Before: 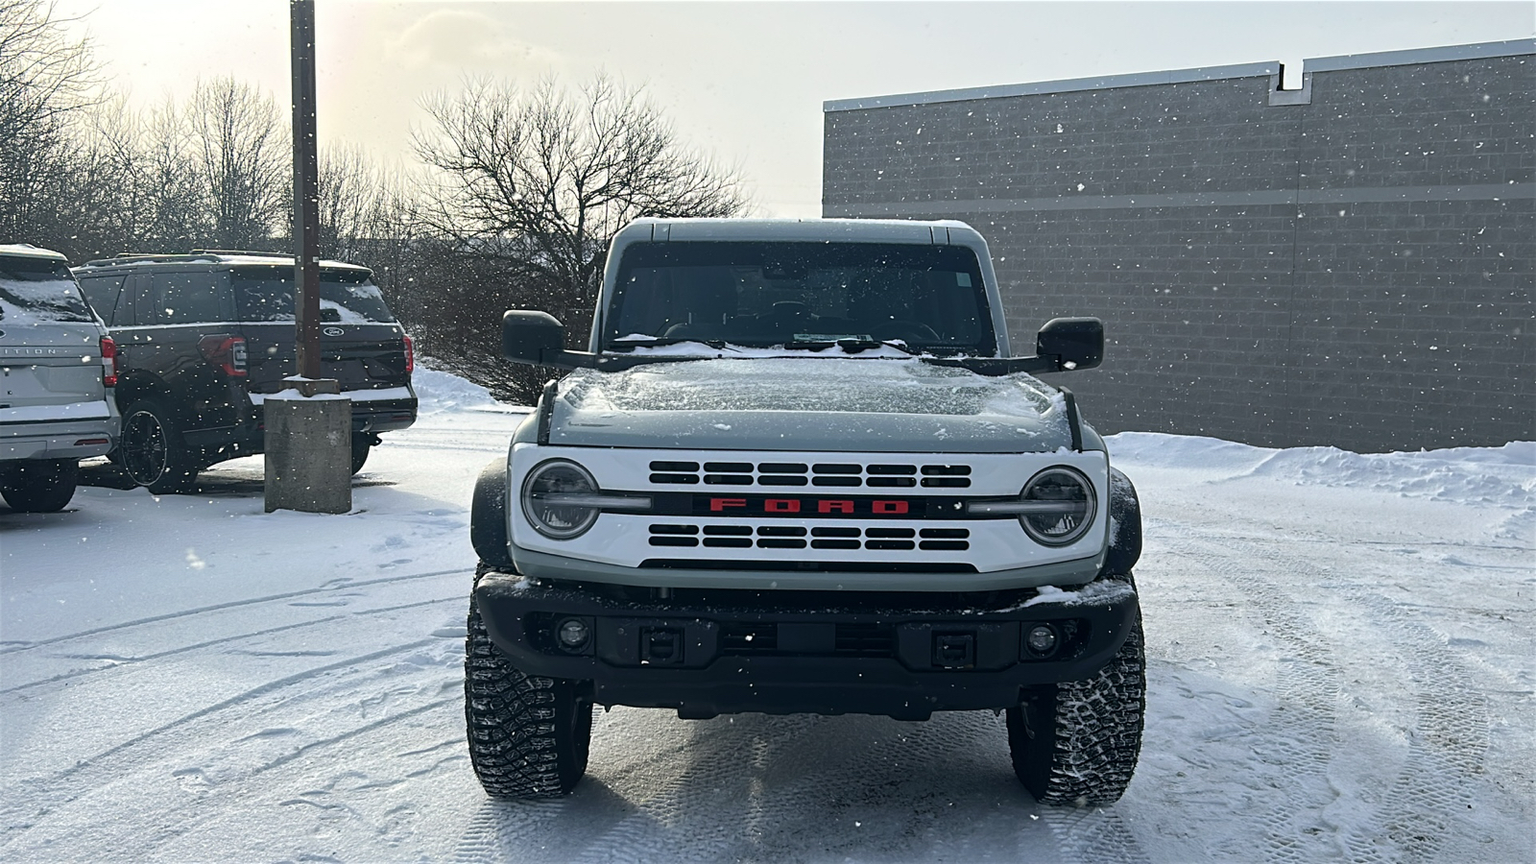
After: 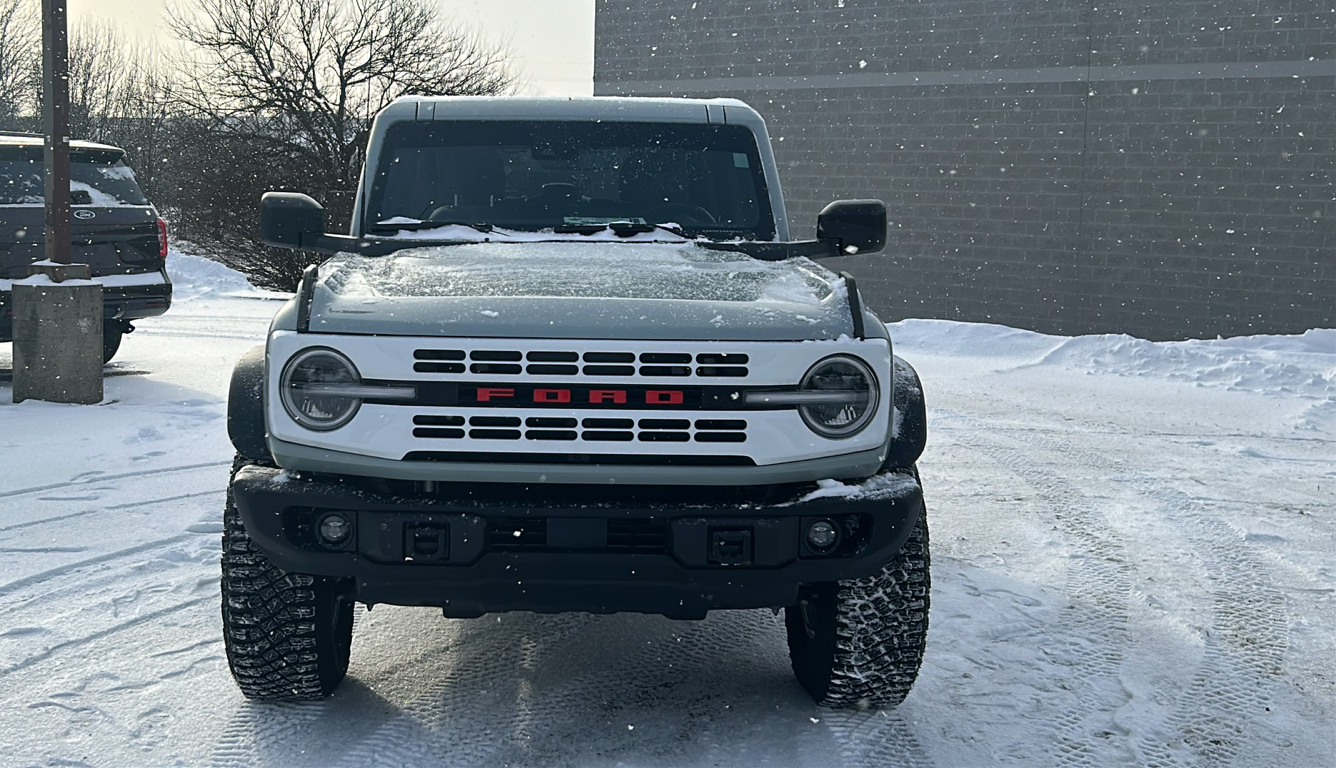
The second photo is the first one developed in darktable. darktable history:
crop: left 16.457%, top 14.567%
